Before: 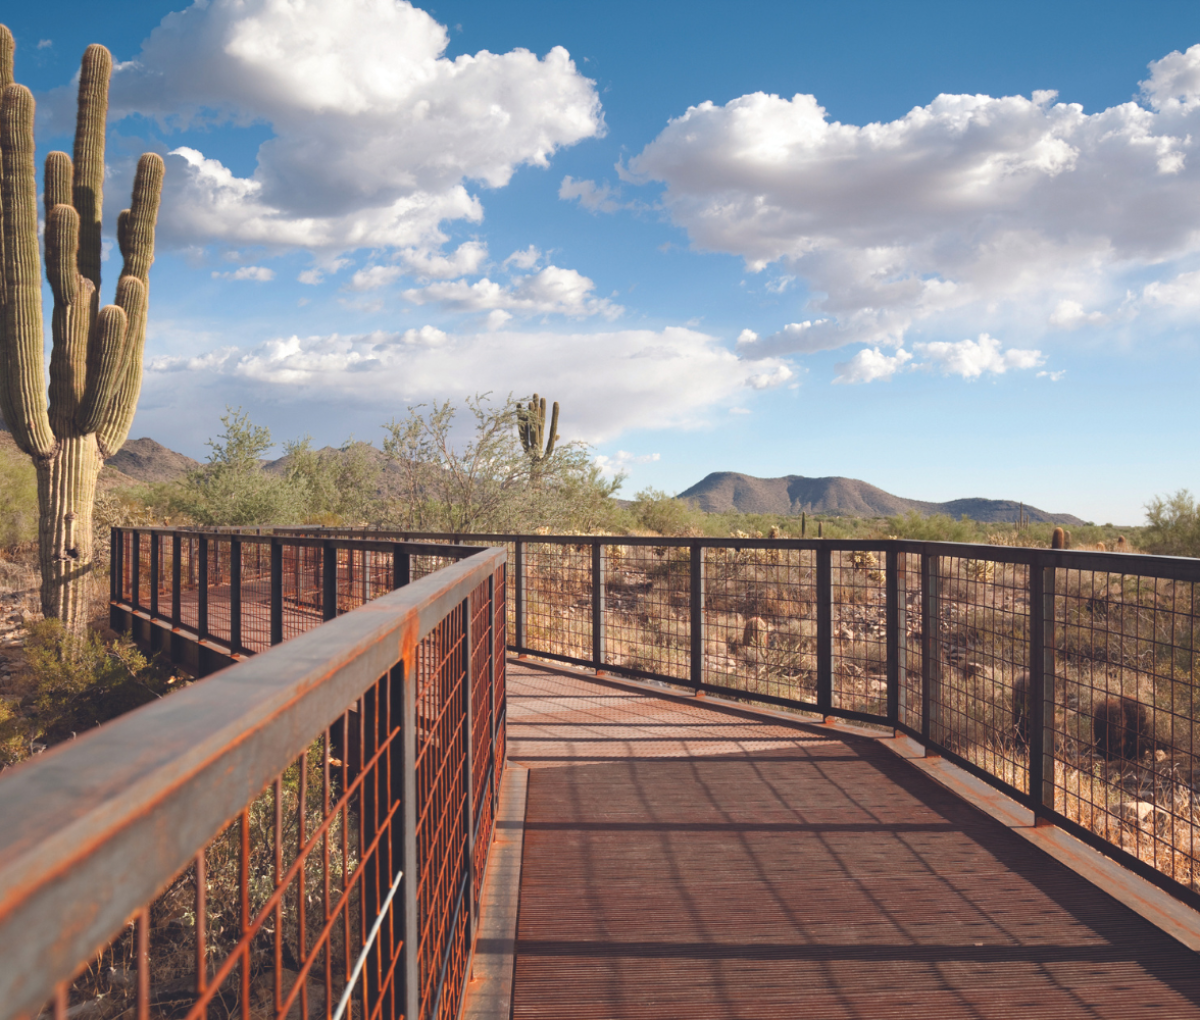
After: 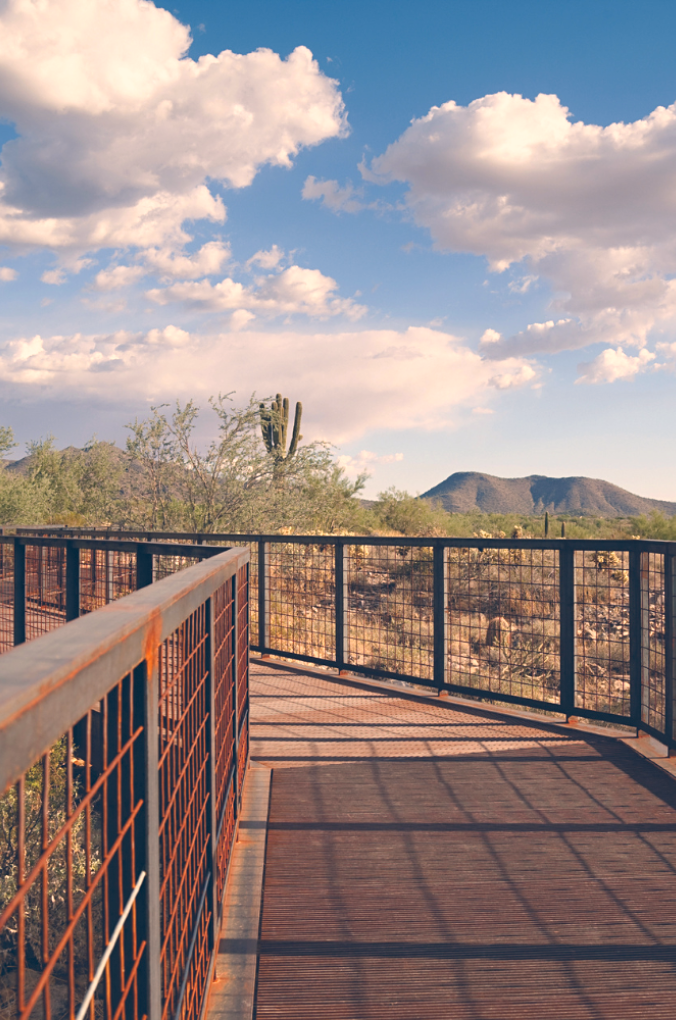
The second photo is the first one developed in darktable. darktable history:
sharpen: amount 0.201
crop: left 21.421%, right 22.222%
color correction: highlights a* 10.33, highlights b* 14.27, shadows a* -10.19, shadows b* -15.05
